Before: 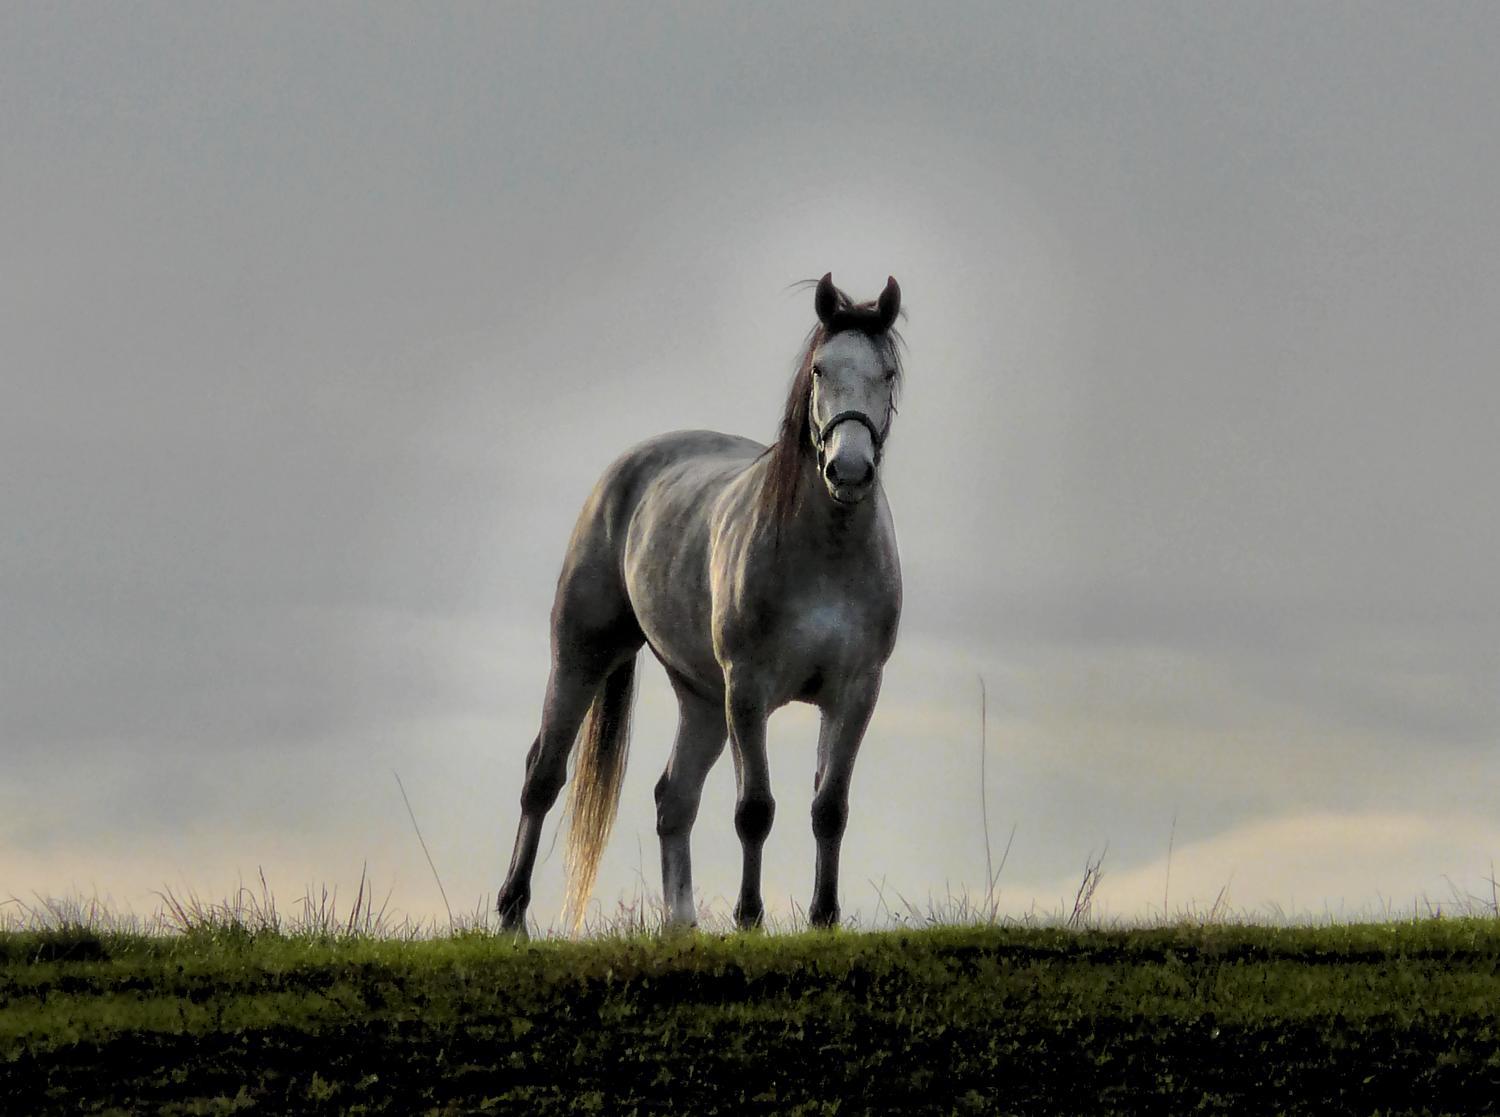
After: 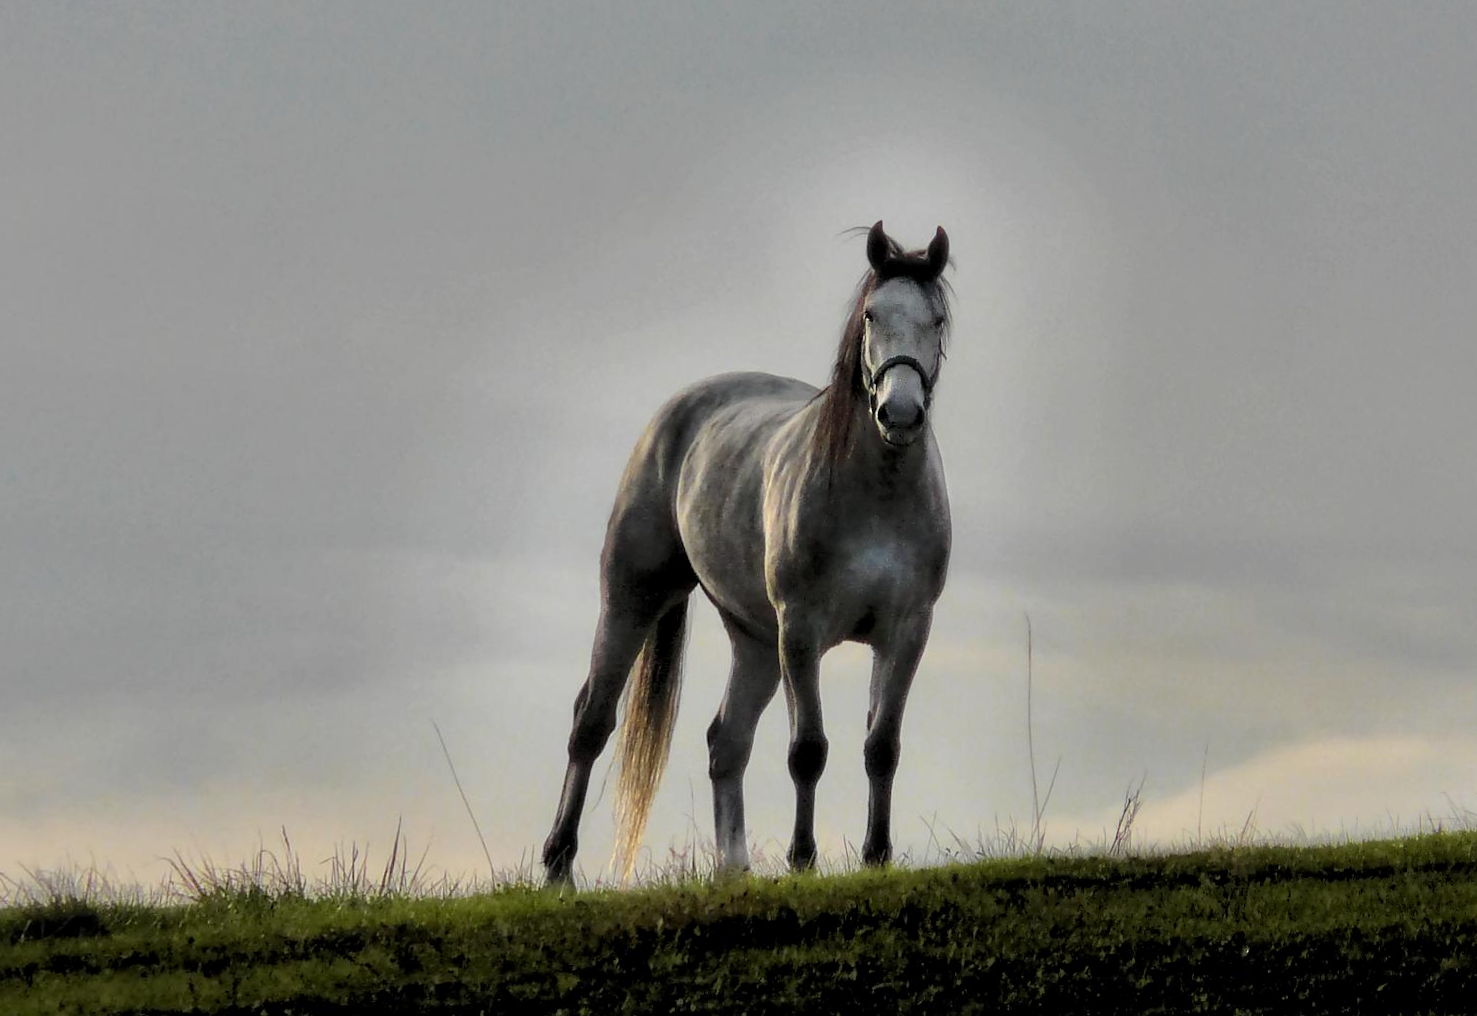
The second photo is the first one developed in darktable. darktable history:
rotate and perspective: rotation -0.013°, lens shift (vertical) -0.027, lens shift (horizontal) 0.178, crop left 0.016, crop right 0.989, crop top 0.082, crop bottom 0.918
color balance: contrast fulcrum 17.78%
local contrast: mode bilateral grid, contrast 100, coarseness 100, detail 108%, midtone range 0.2
